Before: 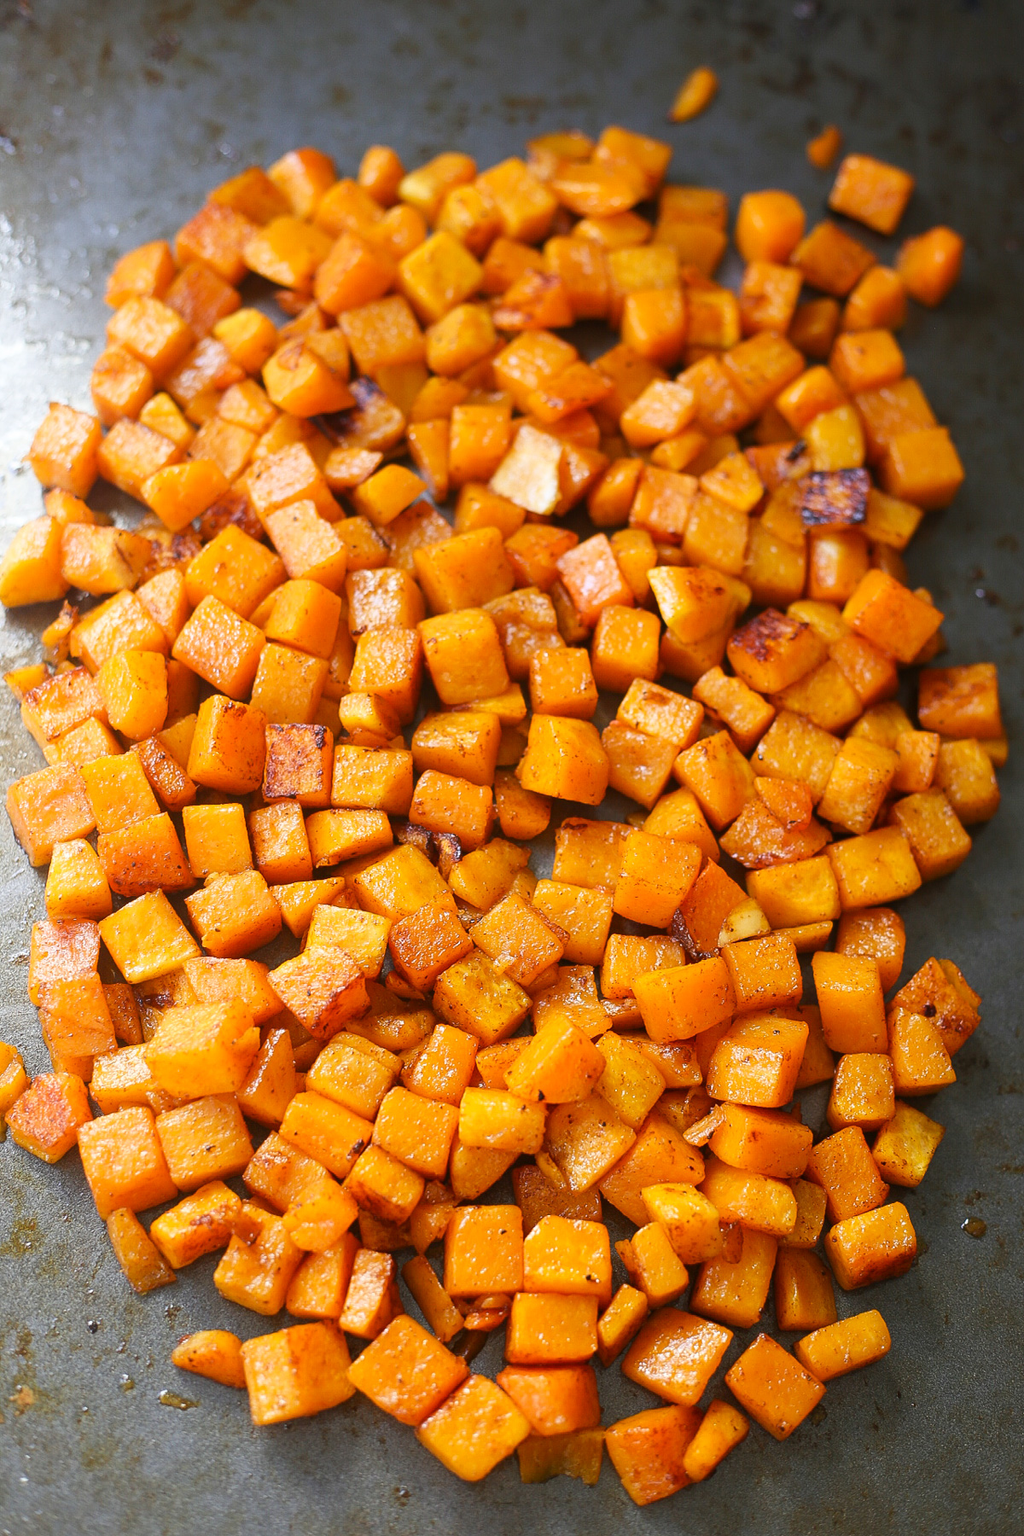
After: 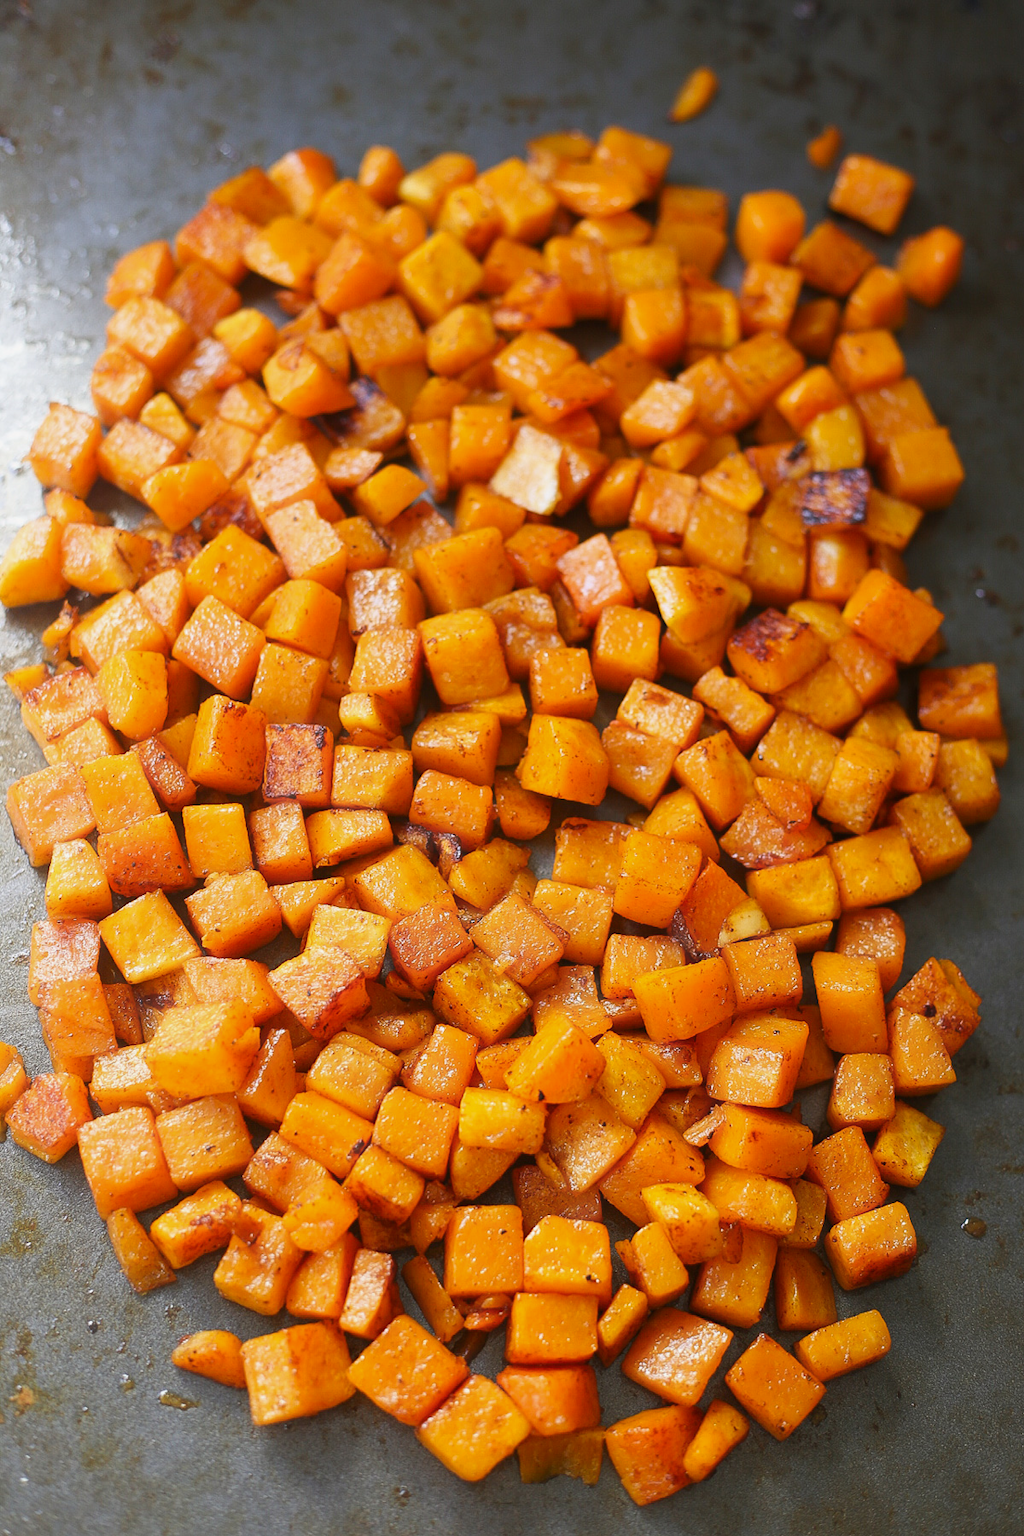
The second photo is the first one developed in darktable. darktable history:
haze removal: strength -0.104, compatibility mode true, adaptive false
tone curve: curves: ch0 [(0, 0) (0.915, 0.89) (1, 1)], color space Lab, independent channels, preserve colors none
